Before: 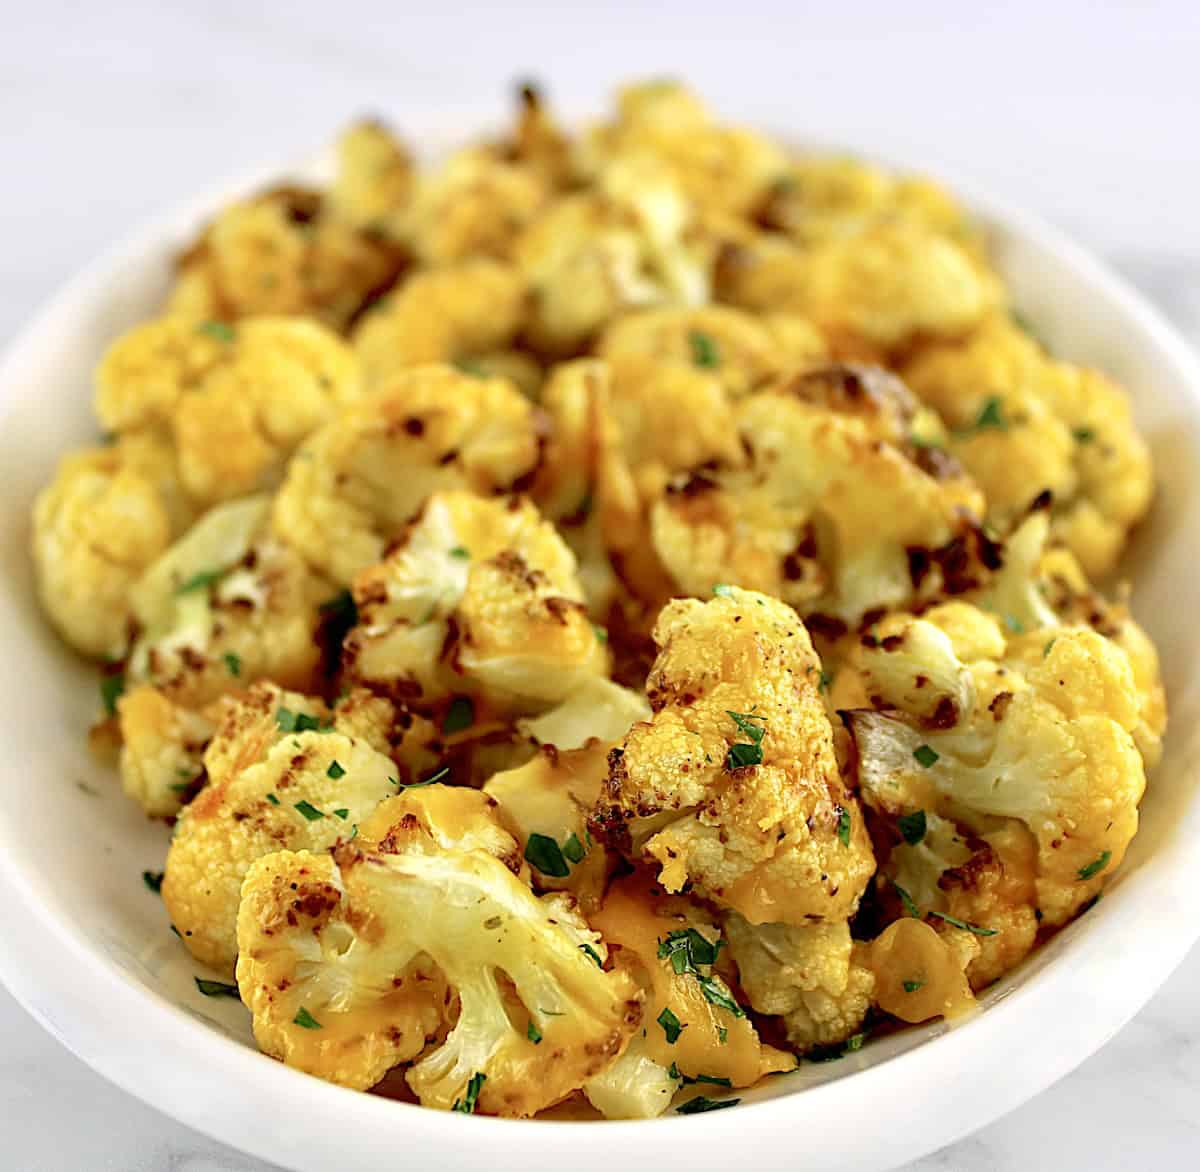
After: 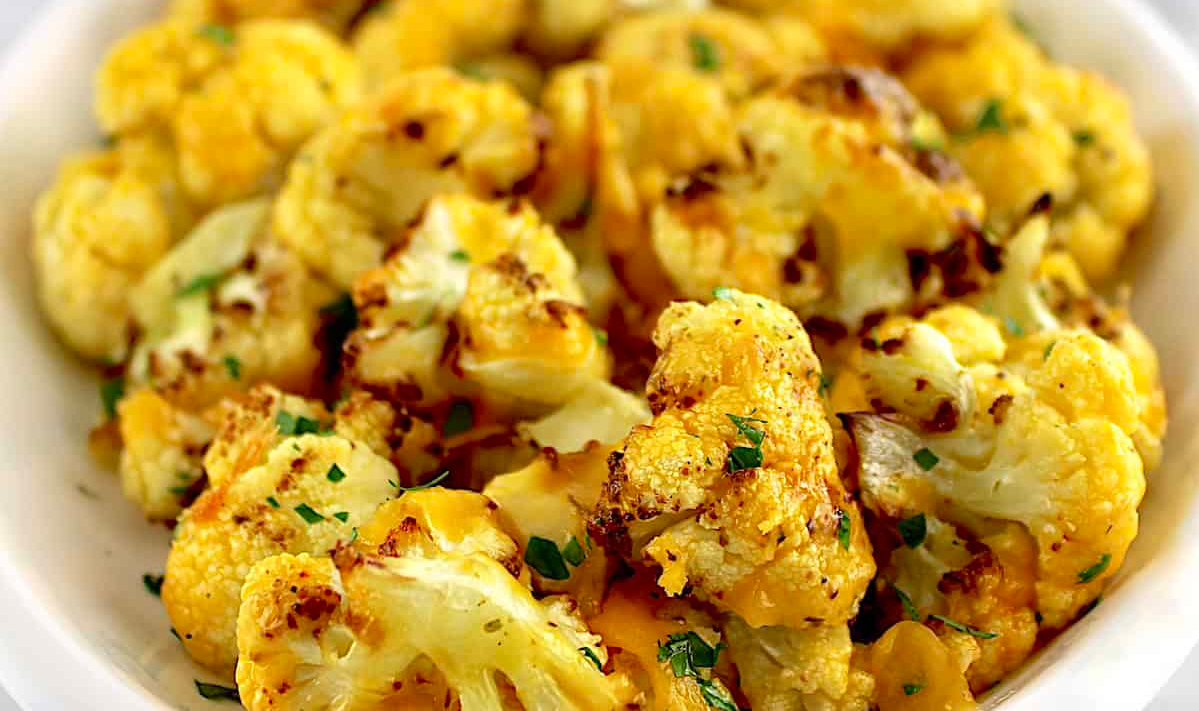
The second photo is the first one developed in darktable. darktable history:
exposure: compensate highlight preservation false
crop and rotate: top 25.357%, bottom 13.942%
